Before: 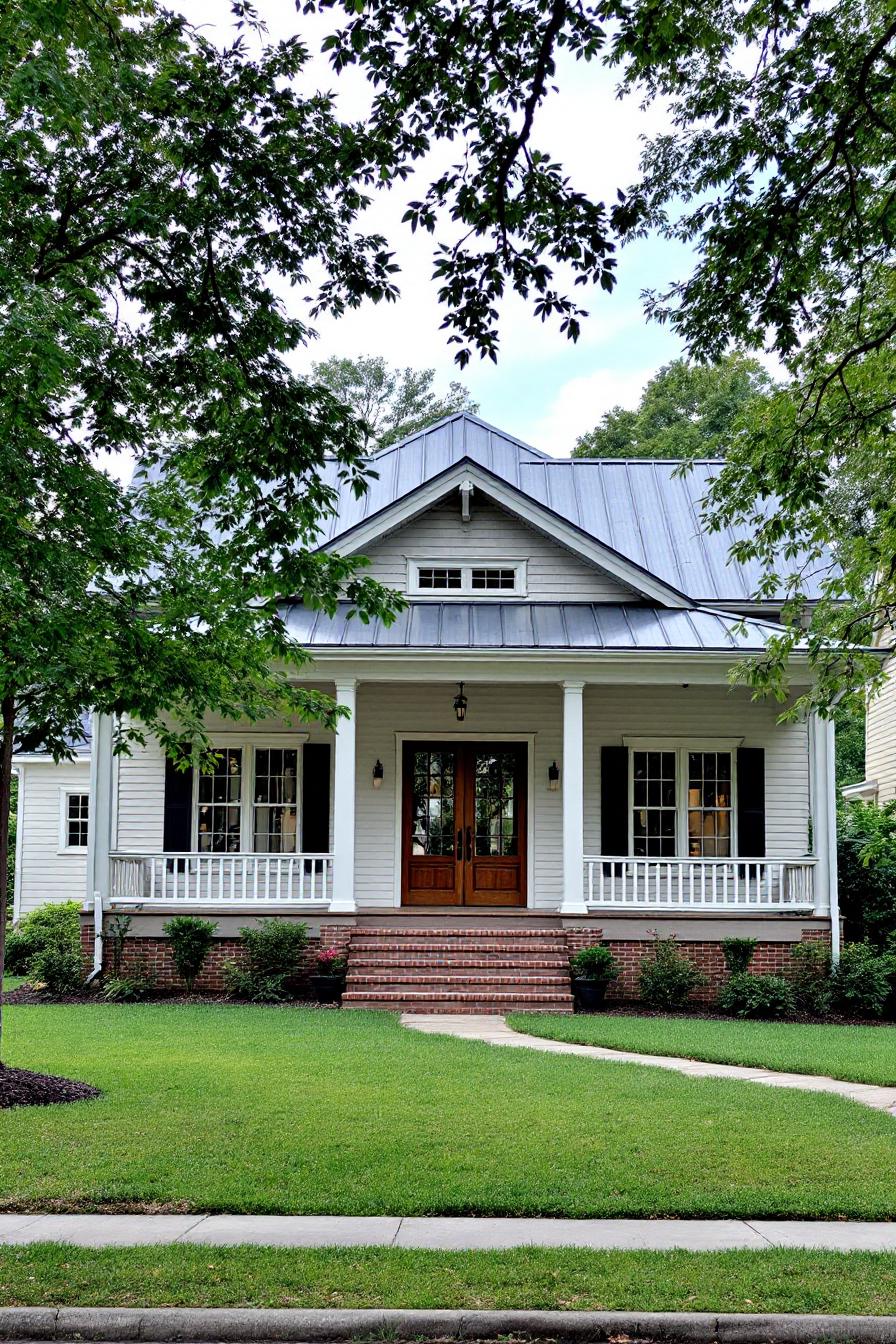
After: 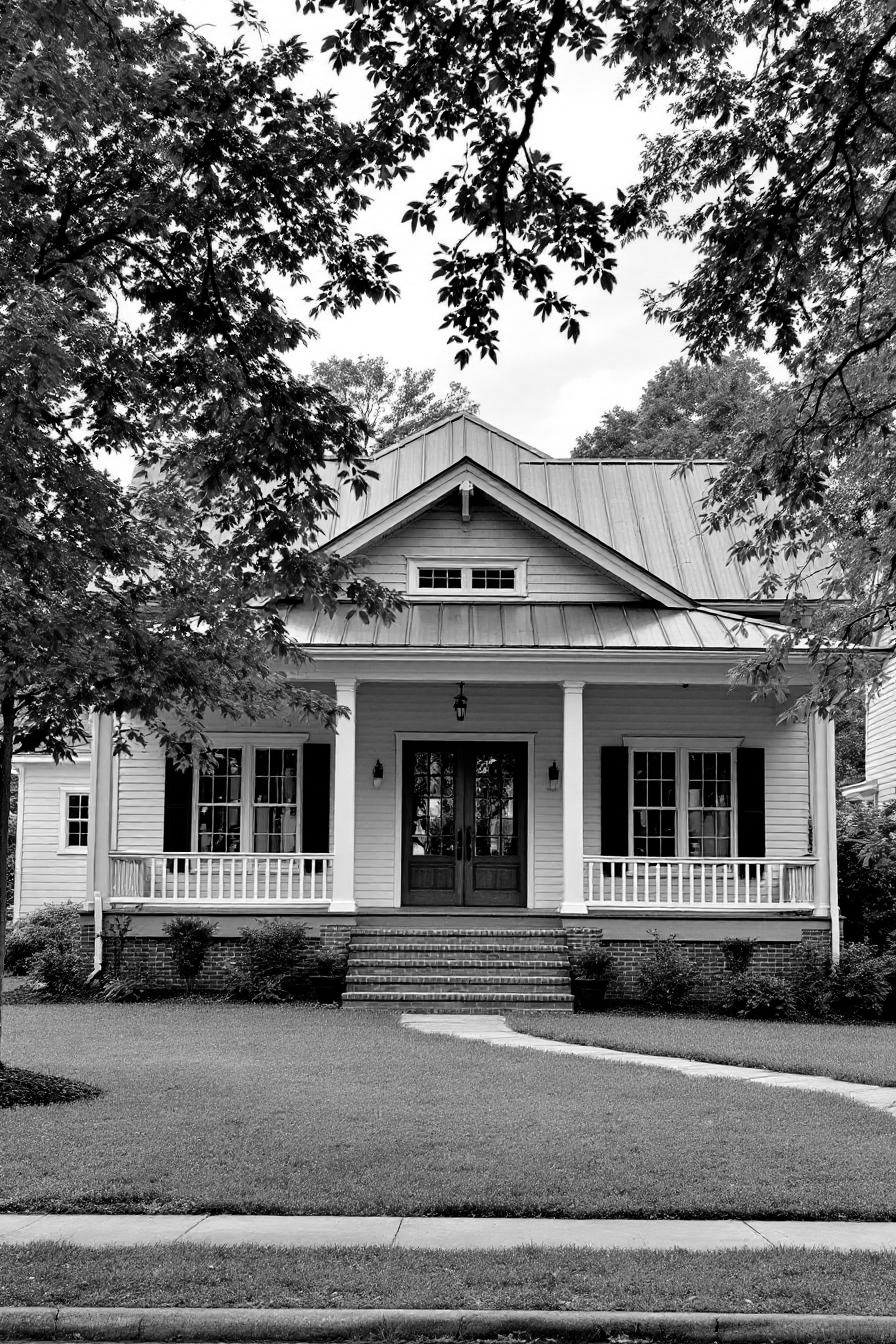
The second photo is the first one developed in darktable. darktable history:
monochrome: on, module defaults
rgb levels: mode RGB, independent channels, levels [[0, 0.5, 1], [0, 0.521, 1], [0, 0.536, 1]]
vibrance: on, module defaults
